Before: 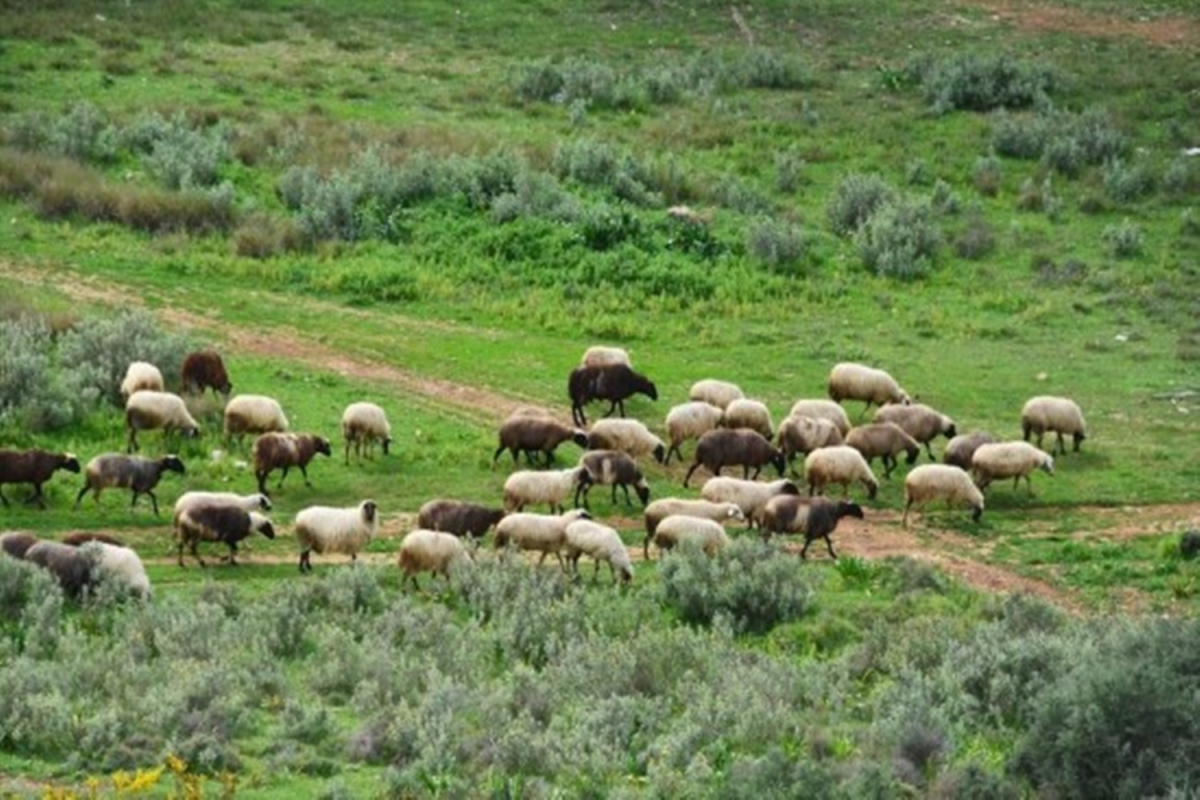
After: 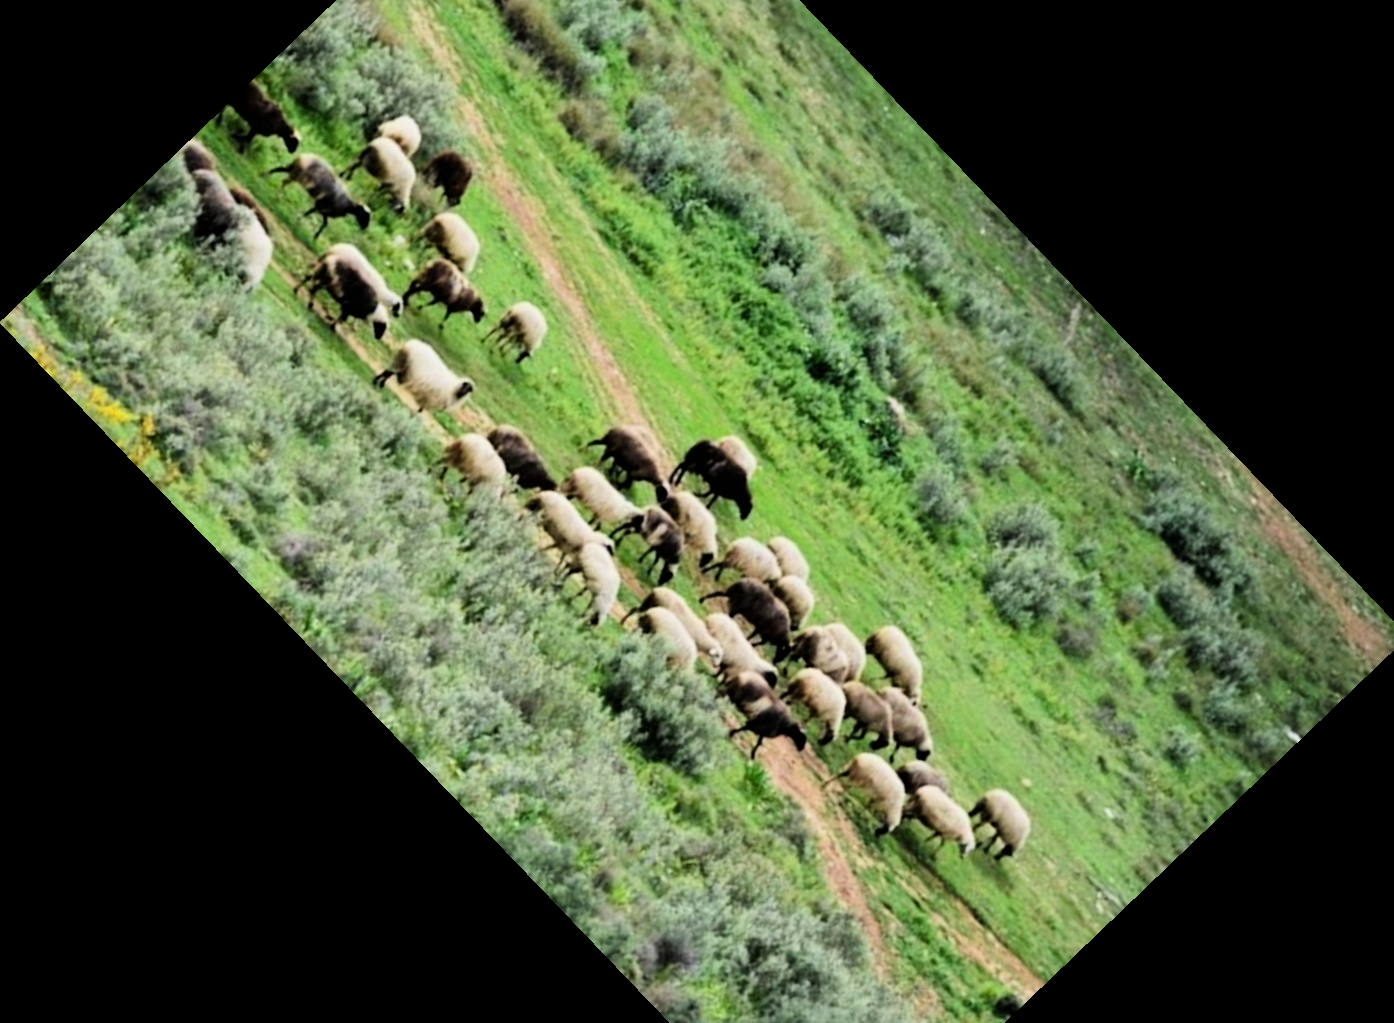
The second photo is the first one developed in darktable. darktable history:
exposure: exposure 0.367 EV, compensate highlight preservation false
crop and rotate: angle -46.26°, top 16.234%, right 0.912%, bottom 11.704%
filmic rgb: black relative exposure -5 EV, hardness 2.88, contrast 1.5
